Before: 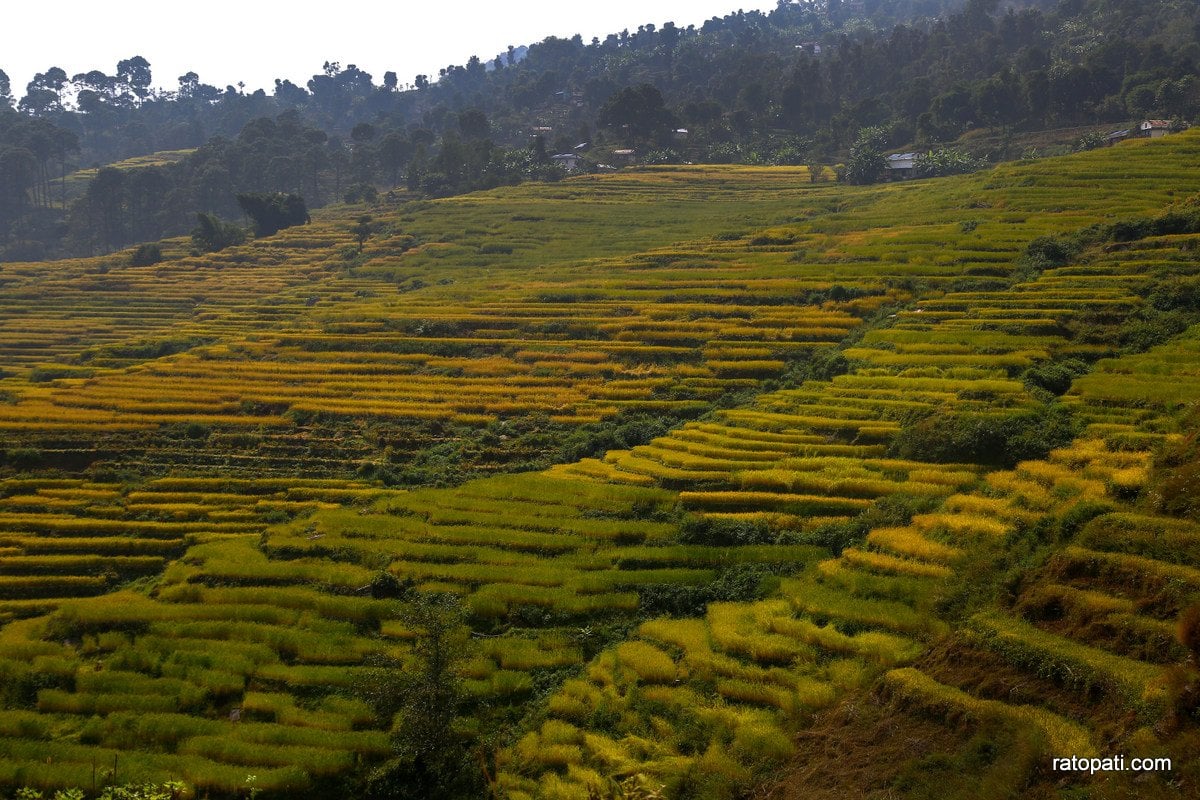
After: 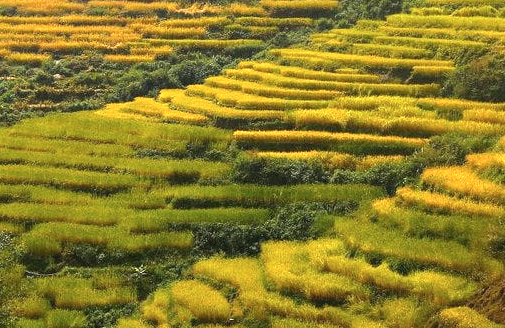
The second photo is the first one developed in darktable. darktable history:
crop: left 37.221%, top 45.169%, right 20.63%, bottom 13.777%
exposure: black level correction 0, exposure 1.625 EV, compensate exposure bias true, compensate highlight preservation false
contrast brightness saturation: contrast -0.08, brightness -0.04, saturation -0.11
base curve: curves: ch0 [(0, 0) (0.472, 0.508) (1, 1)]
